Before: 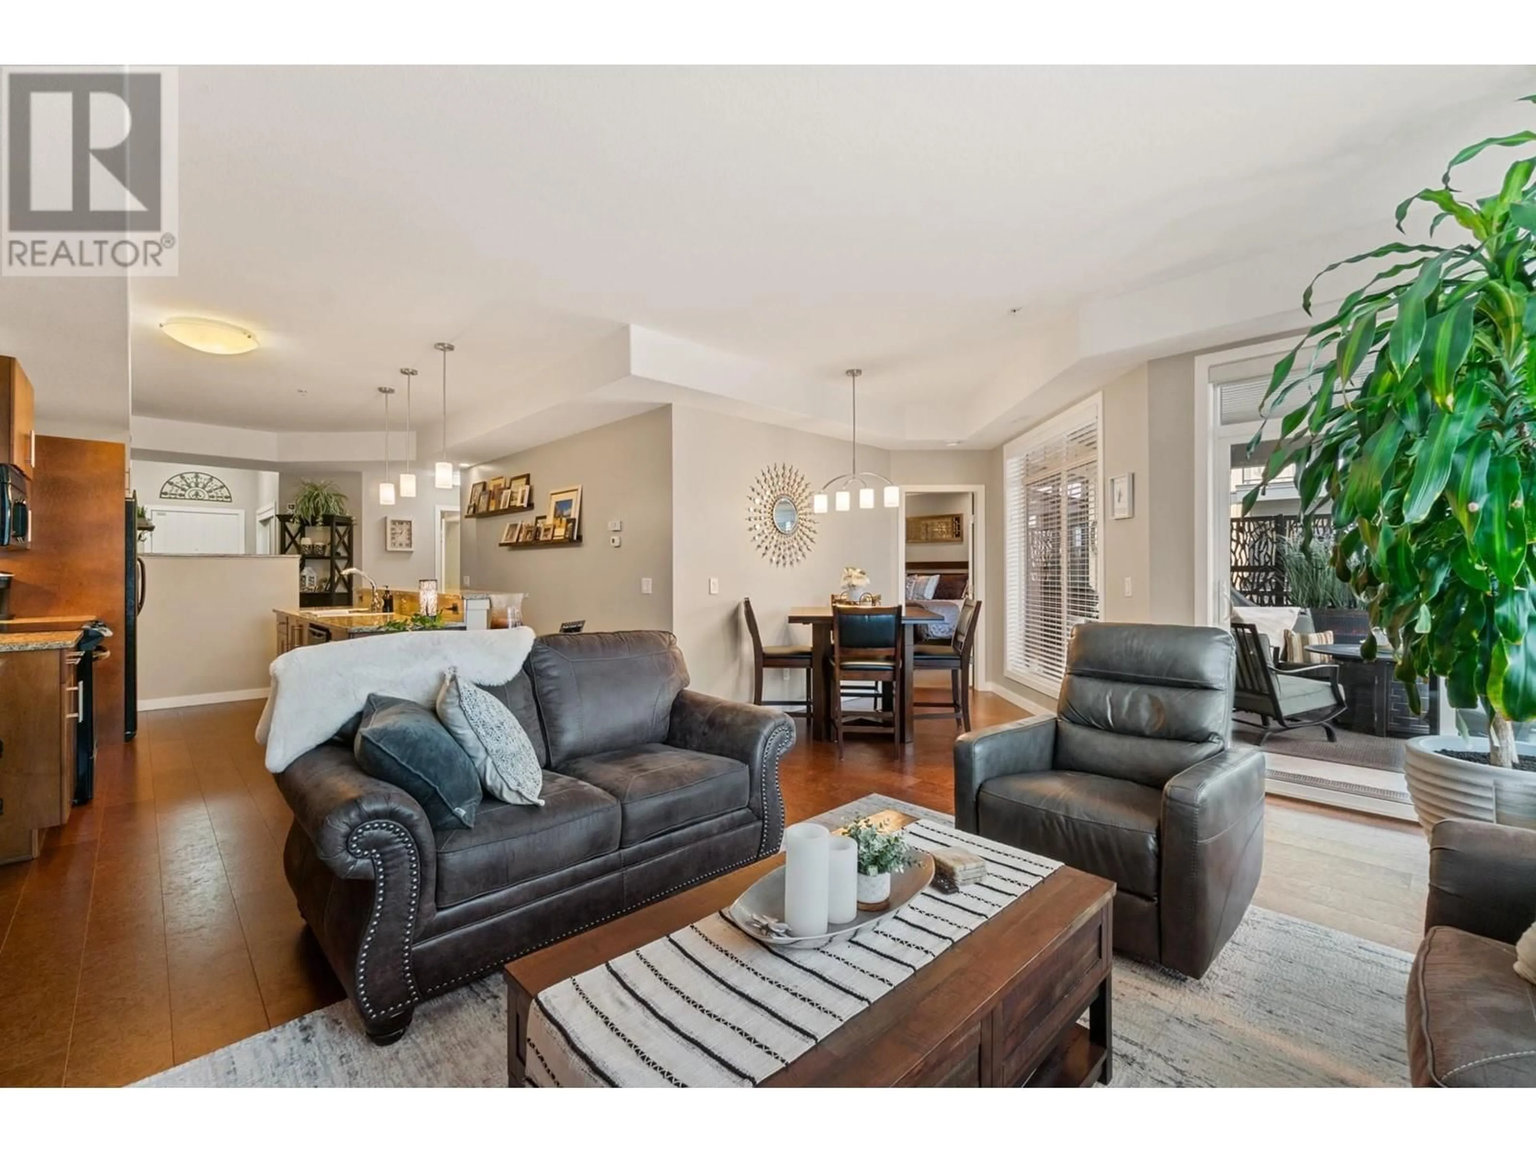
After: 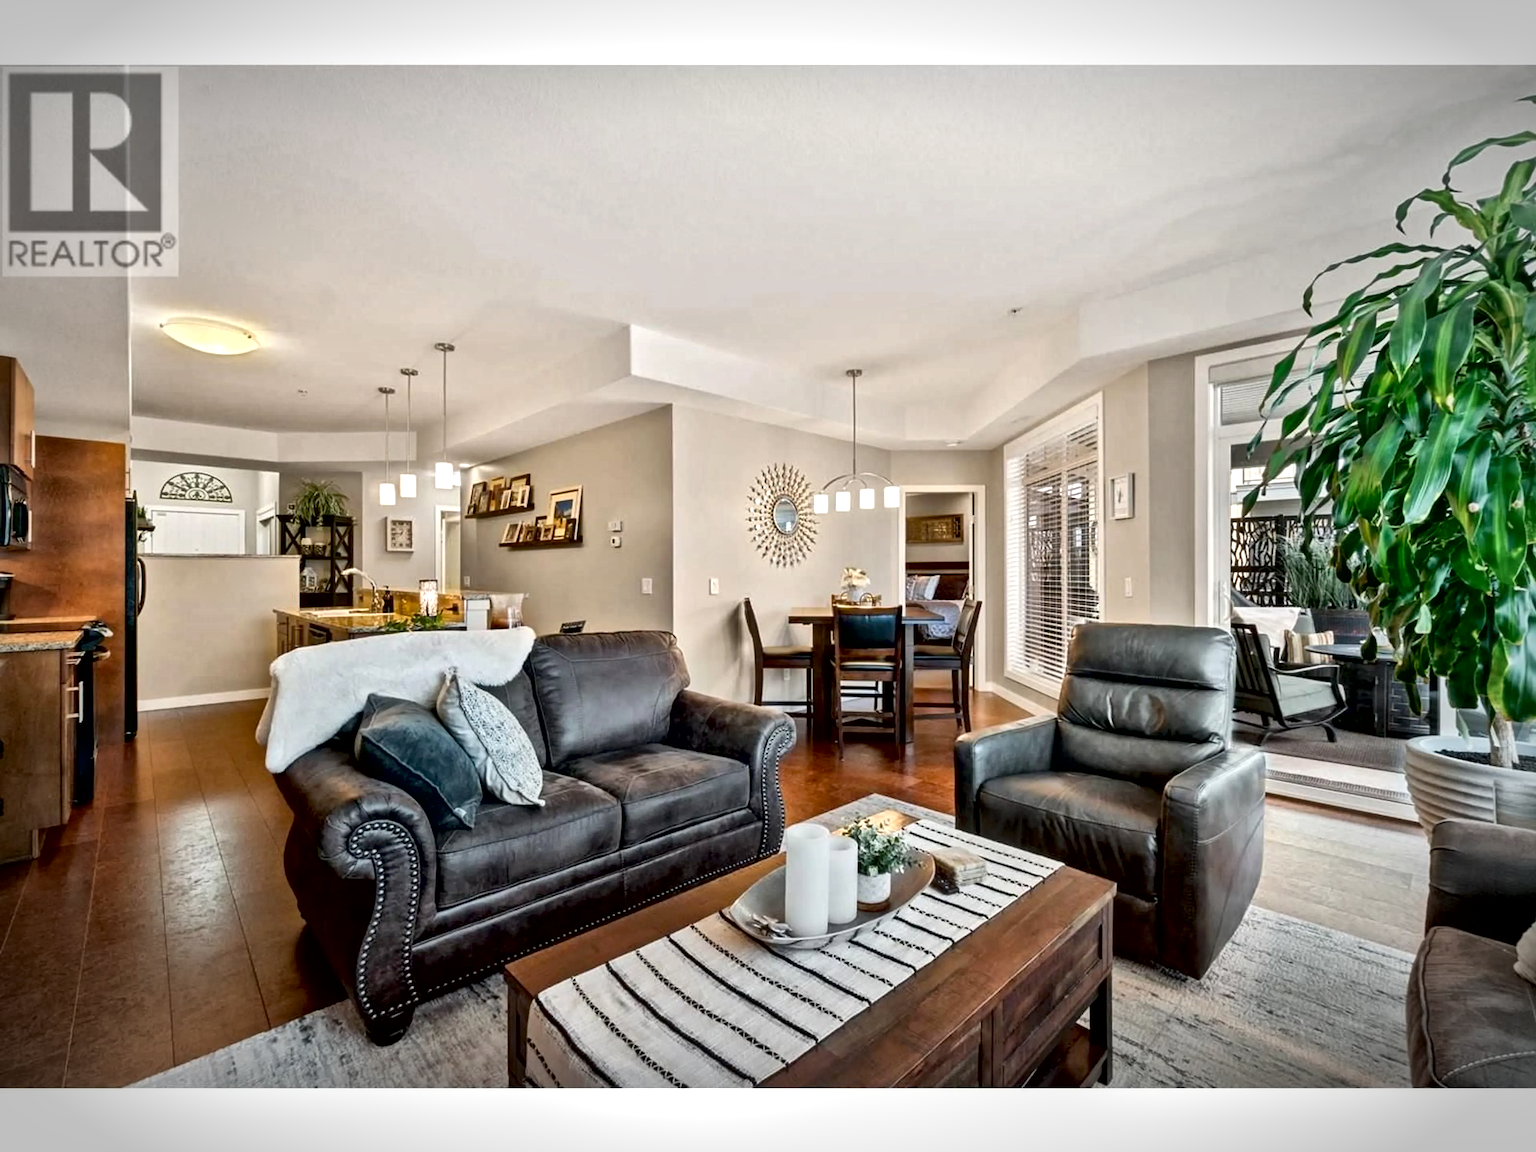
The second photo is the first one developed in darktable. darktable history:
local contrast: mode bilateral grid, contrast 71, coarseness 75, detail 180%, midtone range 0.2
vignetting: brightness -0.524, saturation -0.508, automatic ratio true
exposure: black level correction 0.009, exposure 0.121 EV, compensate highlight preservation false
